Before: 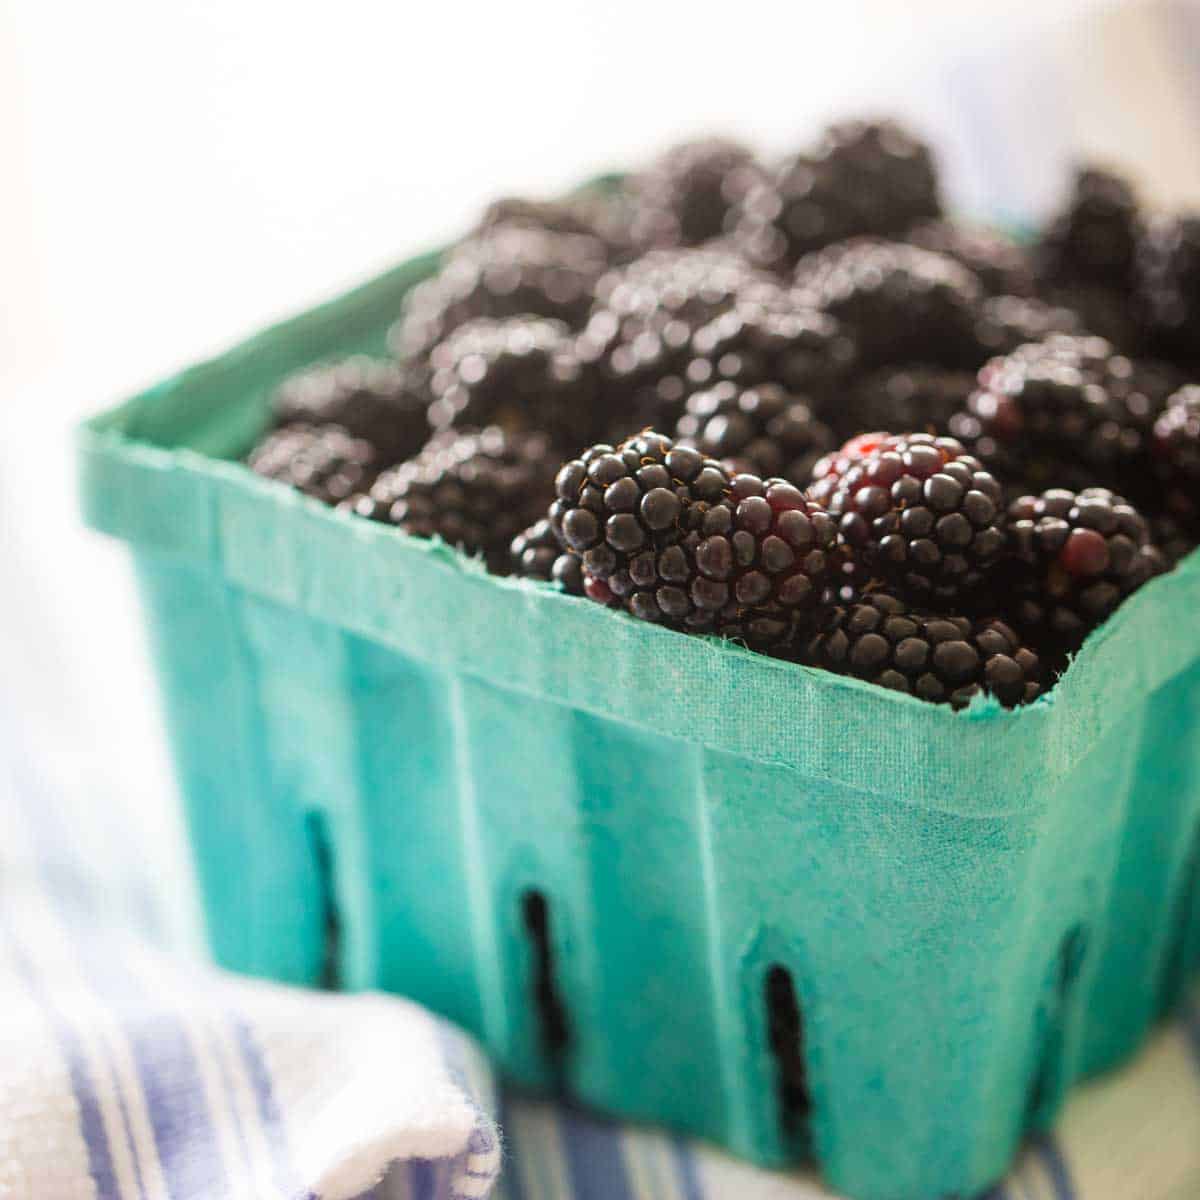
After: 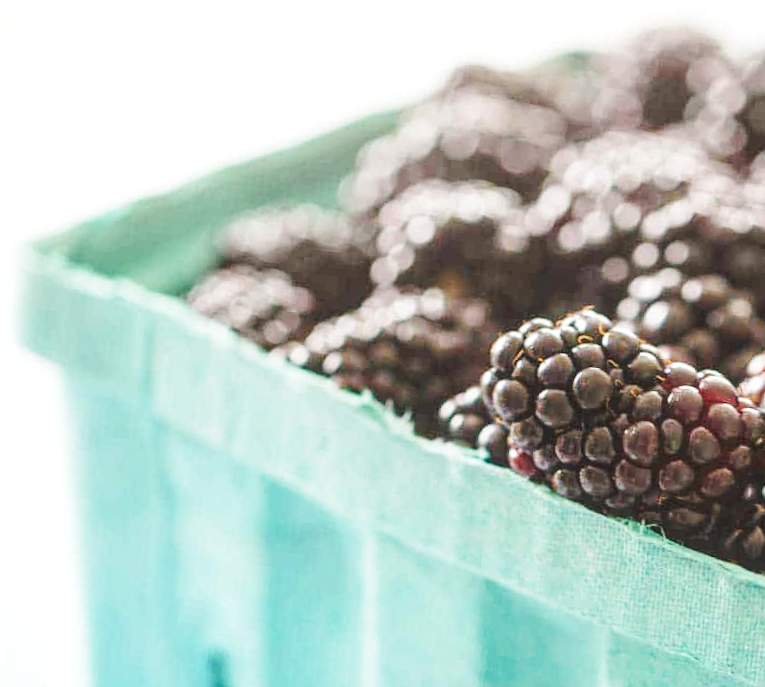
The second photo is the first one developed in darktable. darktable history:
color correction: highlights a* -0.257, highlights b* -0.069
base curve: curves: ch0 [(0, 0.007) (0.028, 0.063) (0.121, 0.311) (0.46, 0.743) (0.859, 0.957) (1, 1)], preserve colors none
crop and rotate: angle -6.01°, left 2.151%, top 6.675%, right 27.692%, bottom 30.353%
local contrast: on, module defaults
